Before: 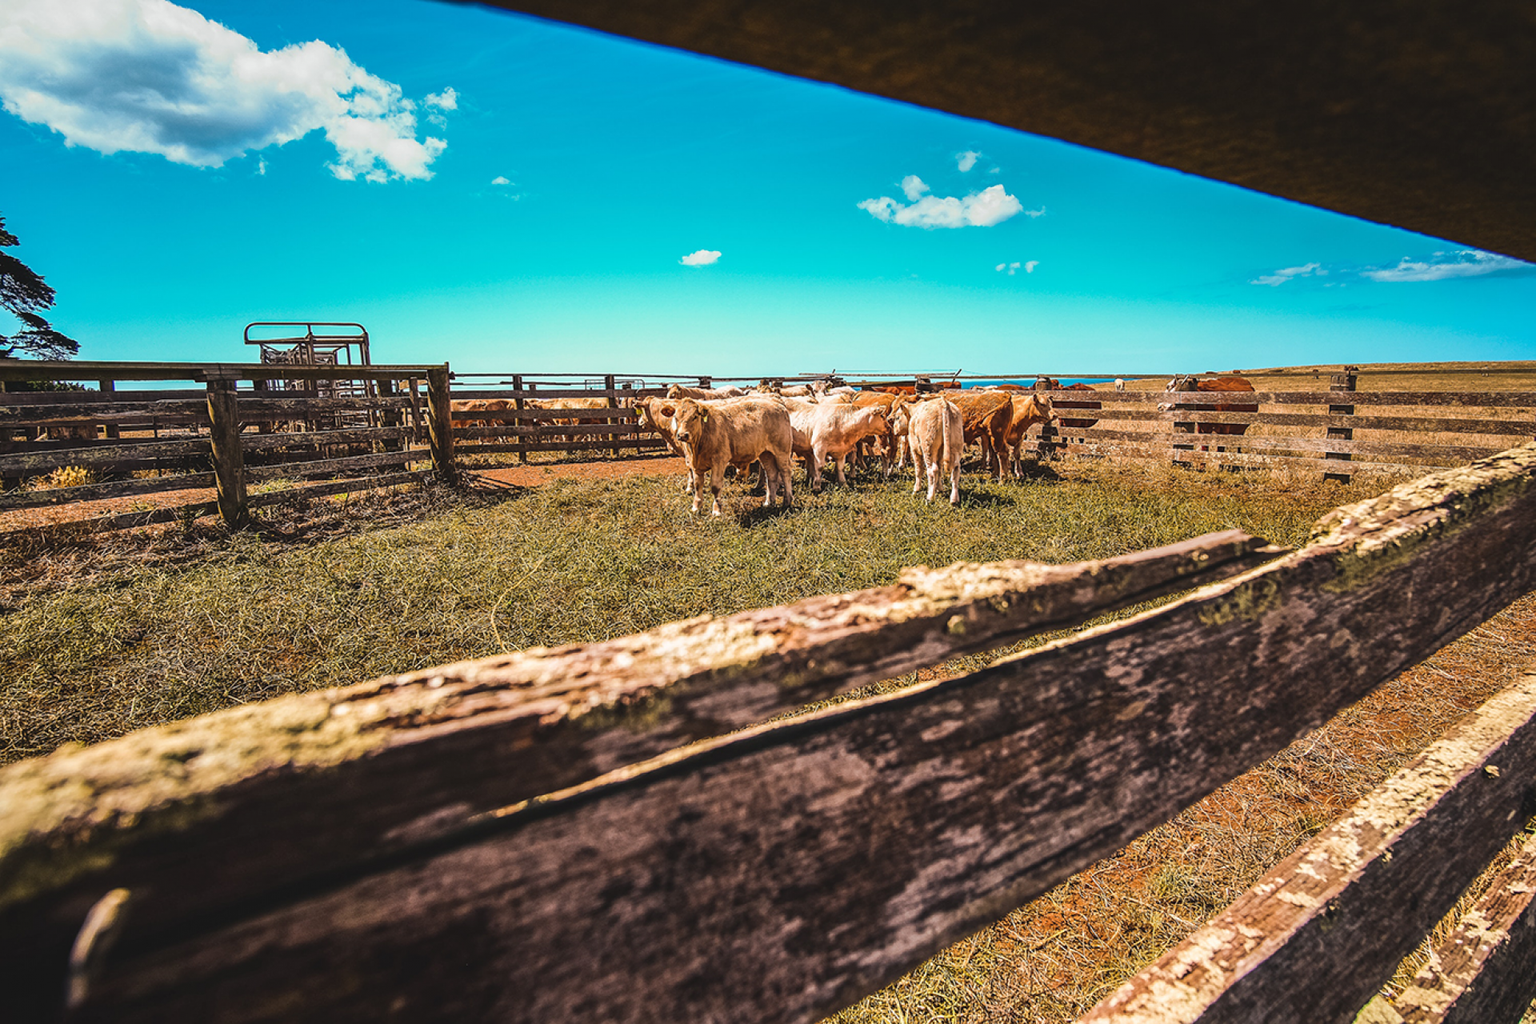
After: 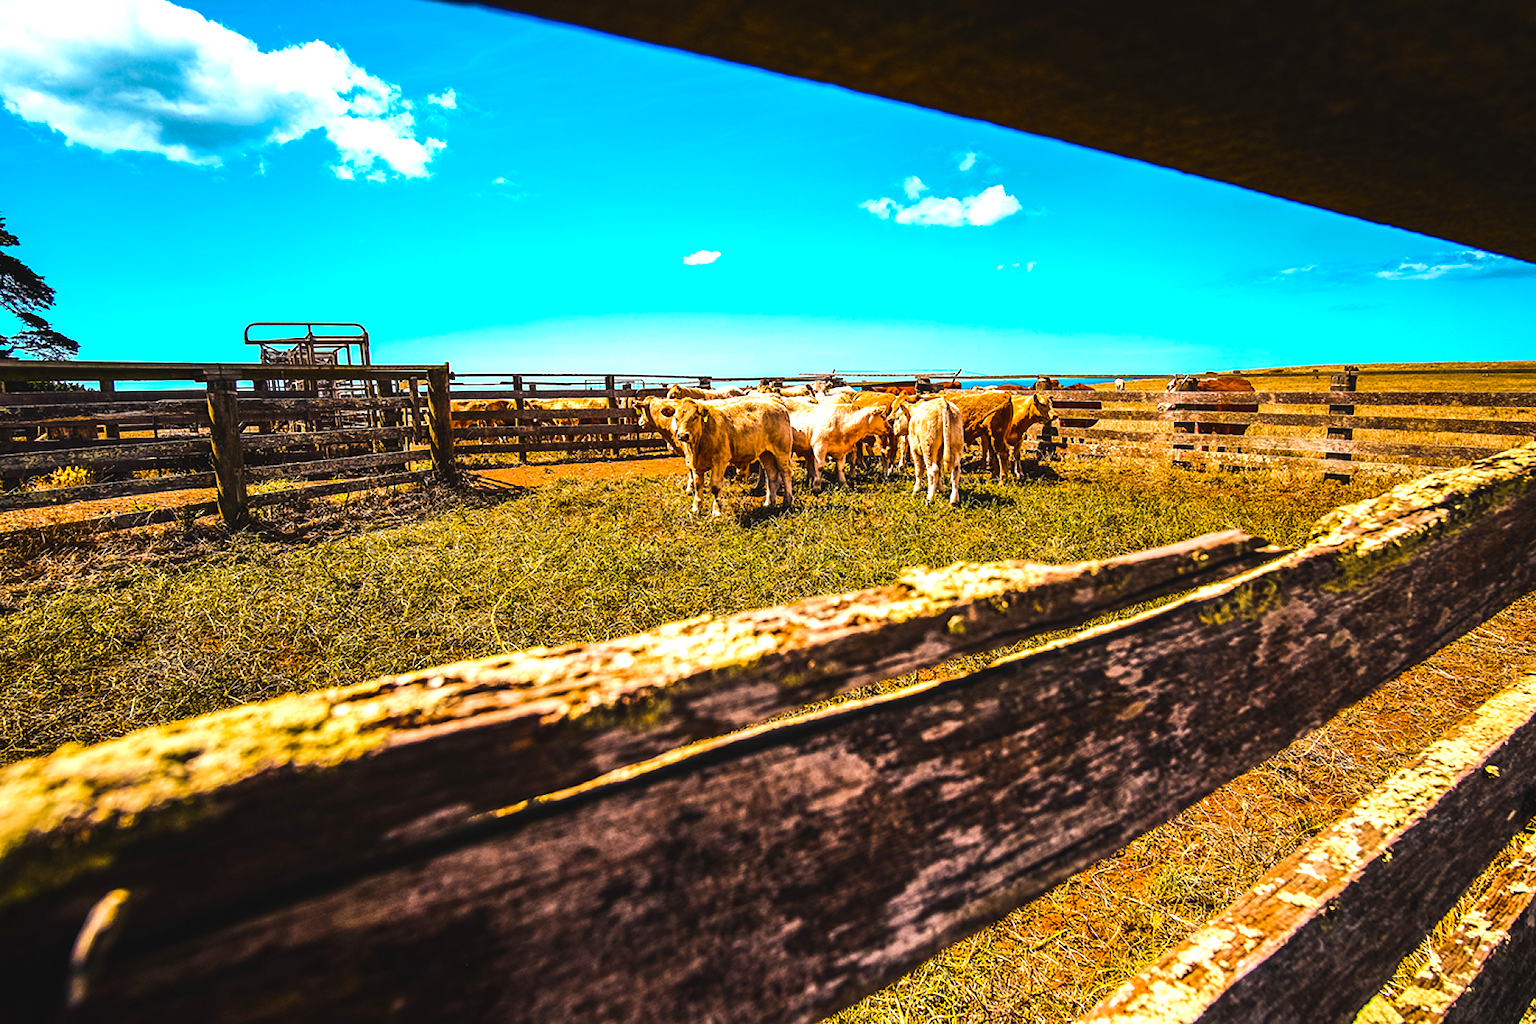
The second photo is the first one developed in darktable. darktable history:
tone equalizer: -8 EV -0.75 EV, -7 EV -0.7 EV, -6 EV -0.6 EV, -5 EV -0.4 EV, -3 EV 0.4 EV, -2 EV 0.6 EV, -1 EV 0.7 EV, +0 EV 0.75 EV, edges refinement/feathering 500, mask exposure compensation -1.57 EV, preserve details no
color balance rgb: linear chroma grading › global chroma 15%, perceptual saturation grading › global saturation 30%
